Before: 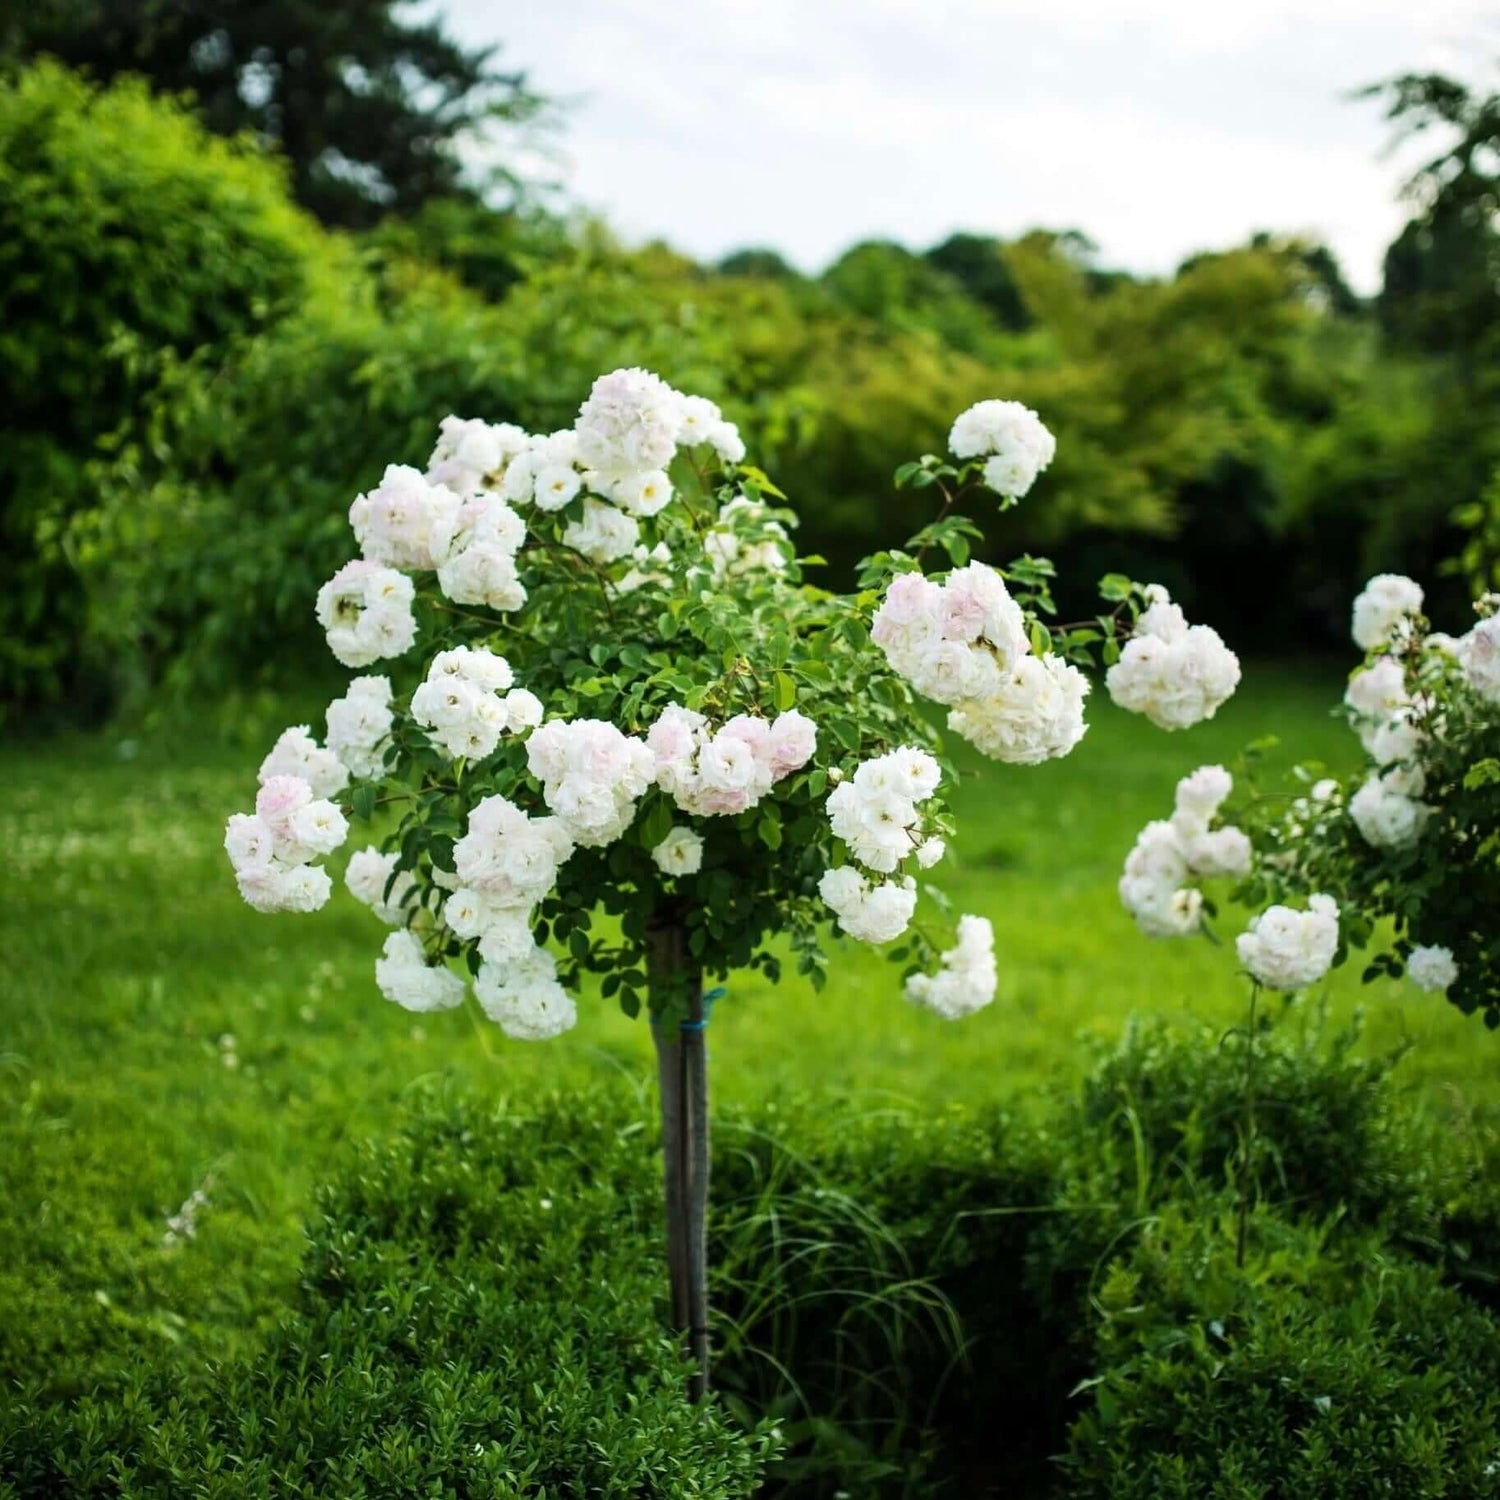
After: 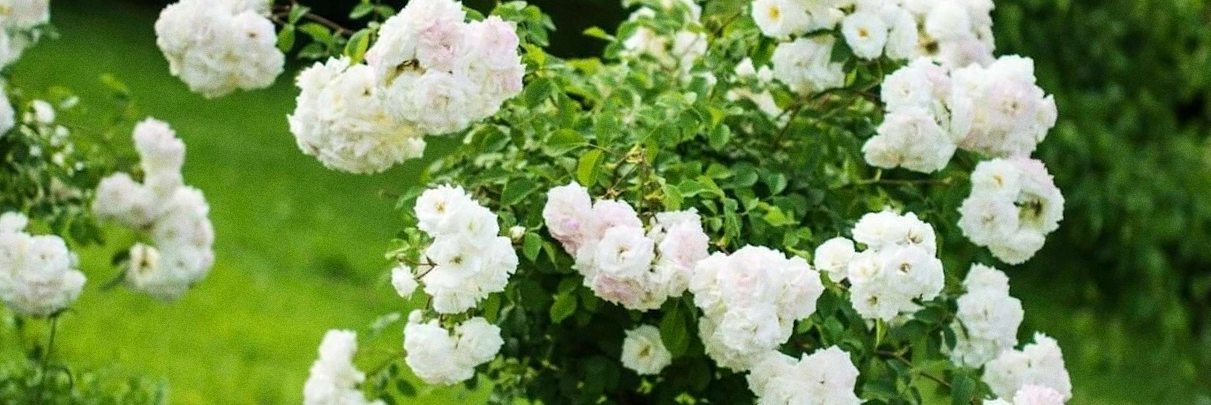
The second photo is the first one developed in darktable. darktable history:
grain: on, module defaults
crop and rotate: angle 16.12°, top 30.835%, bottom 35.653%
